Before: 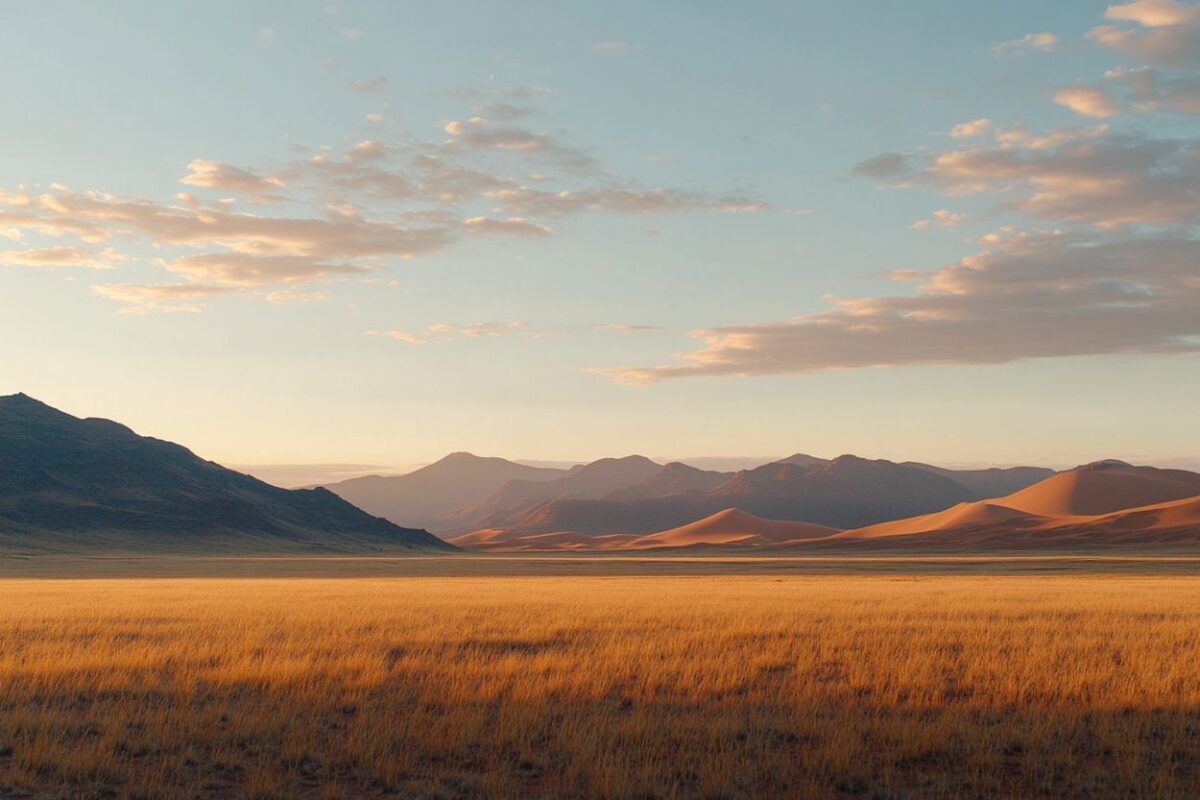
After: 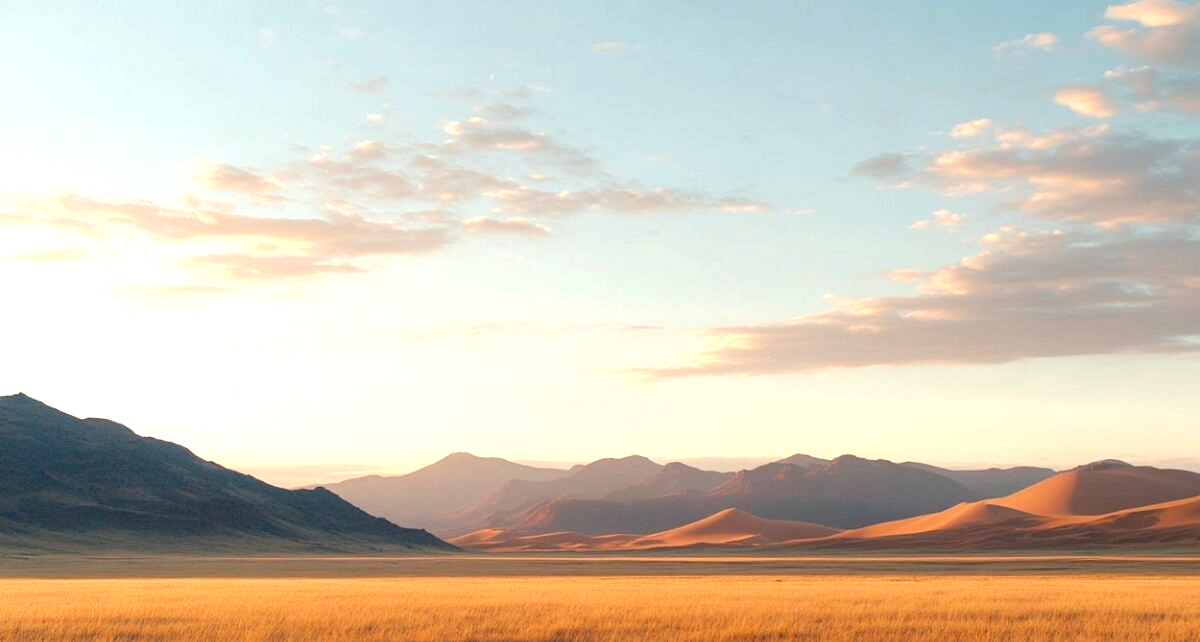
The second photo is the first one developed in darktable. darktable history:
tone equalizer: -8 EV -0.742 EV, -7 EV -0.722 EV, -6 EV -0.585 EV, -5 EV -0.374 EV, -3 EV 0.399 EV, -2 EV 0.6 EV, -1 EV 0.679 EV, +0 EV 0.771 EV
crop: bottom 19.669%
